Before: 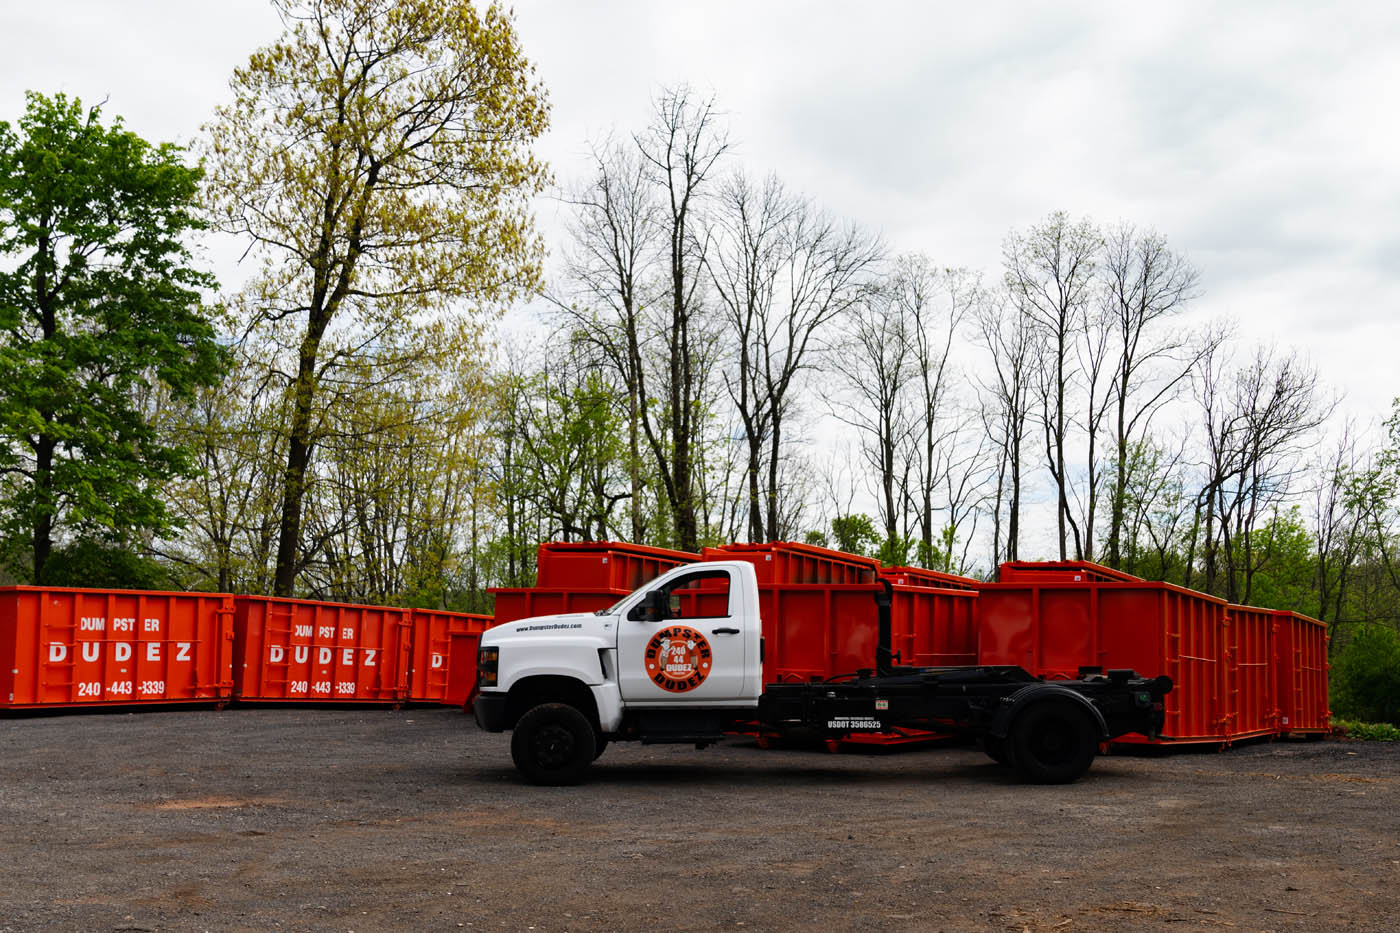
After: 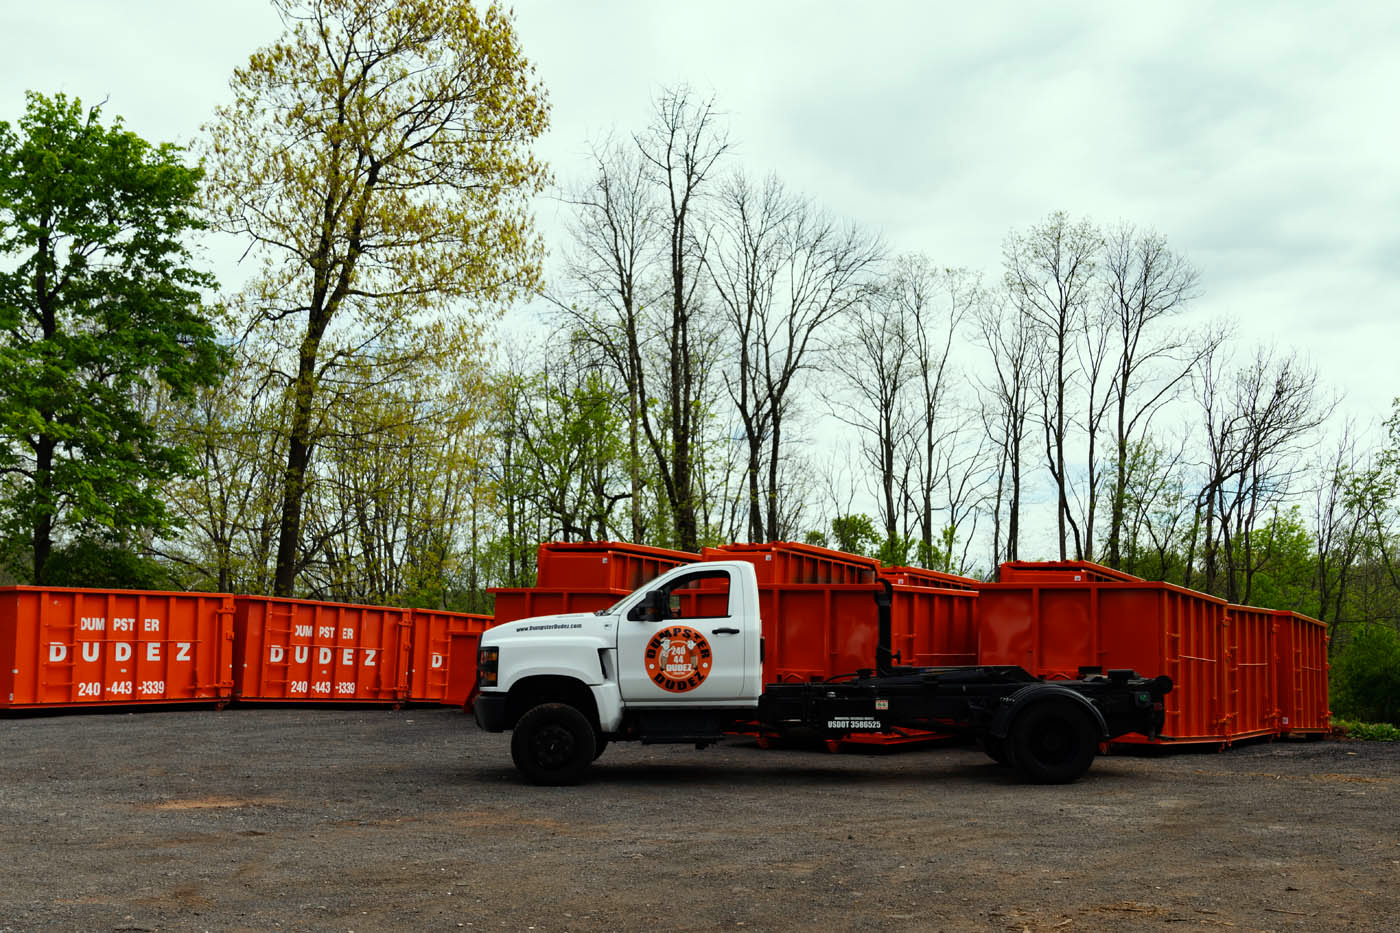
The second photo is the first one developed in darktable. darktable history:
color correction: highlights a* -8.28, highlights b* 3.33
